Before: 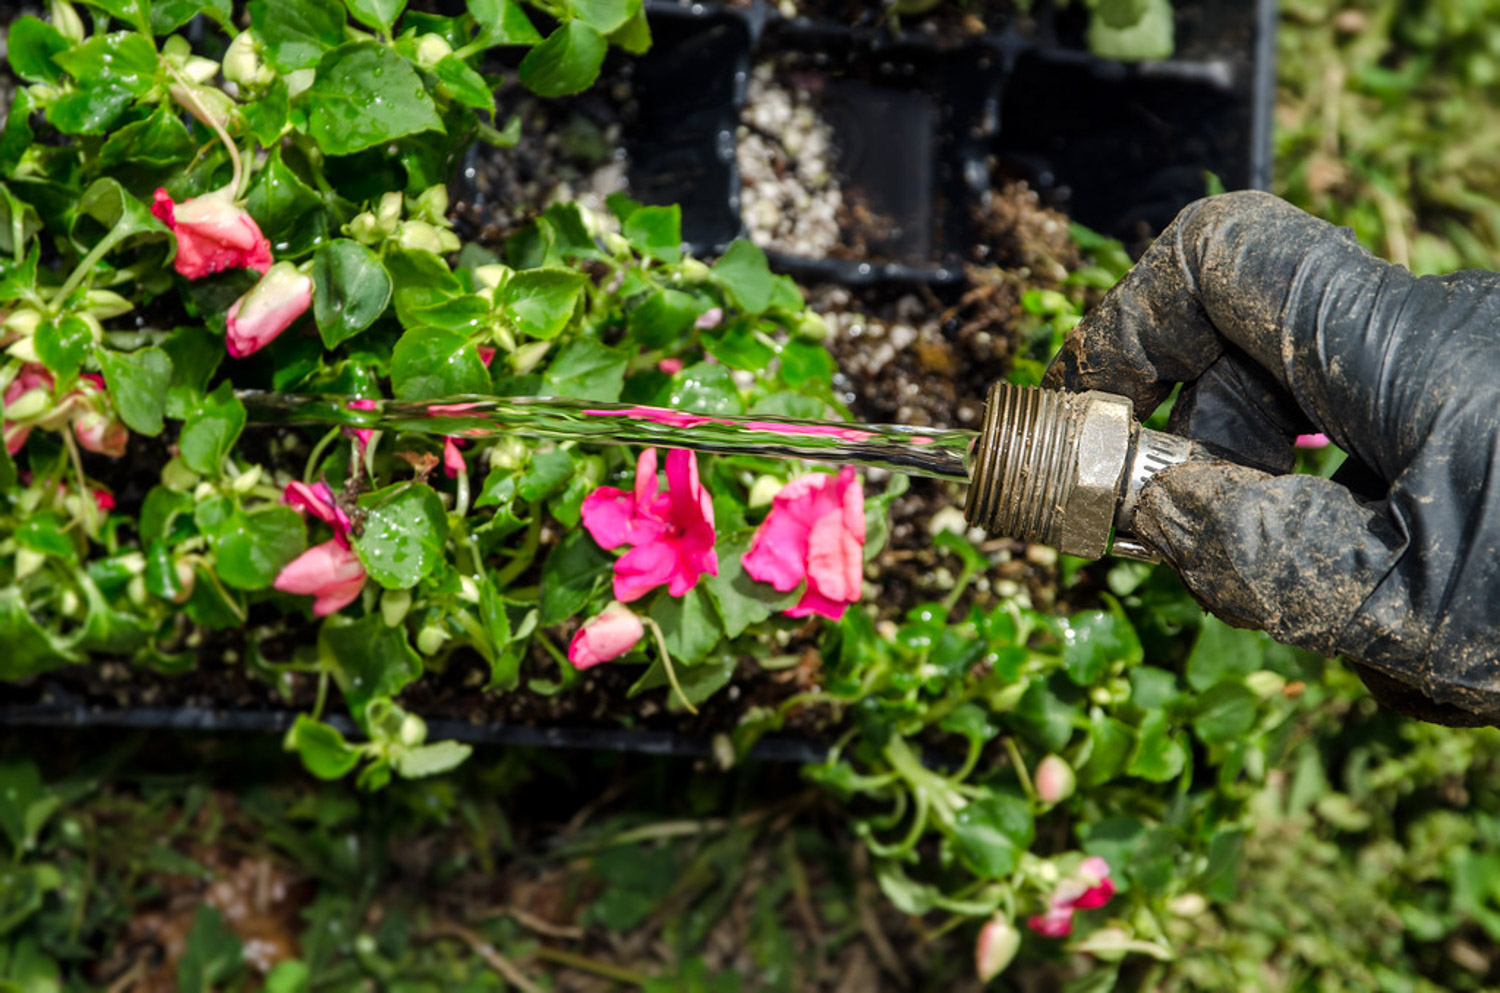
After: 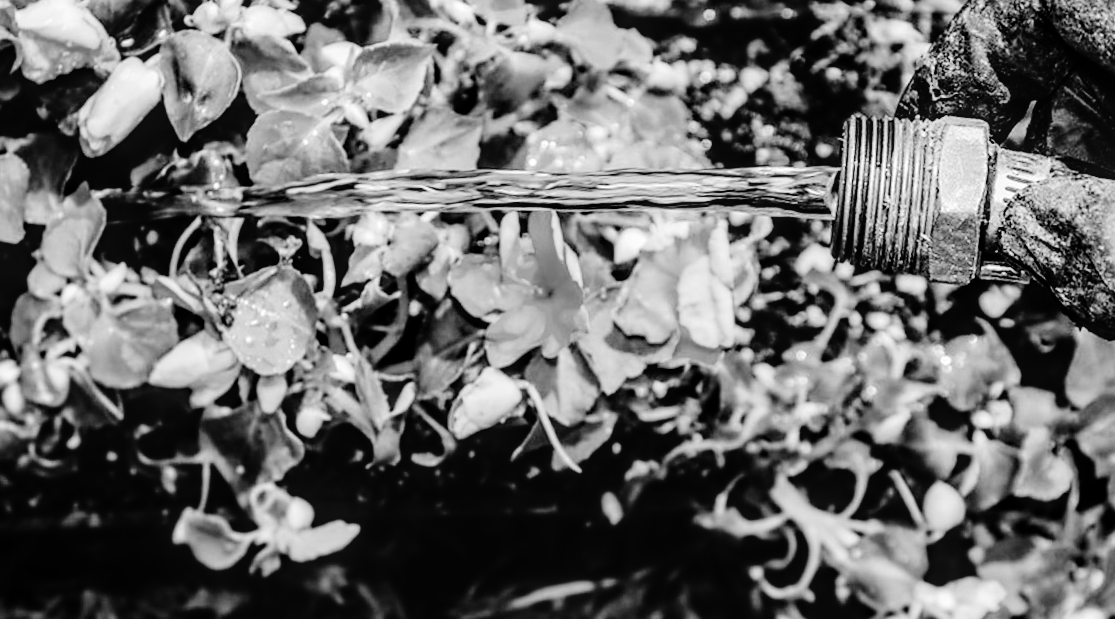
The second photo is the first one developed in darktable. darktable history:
rotate and perspective: rotation -4.98°, automatic cropping off
crop: left 11.123%, top 27.61%, right 18.3%, bottom 17.034%
base curve: curves: ch0 [(0, 0) (0.036, 0.01) (0.123, 0.254) (0.258, 0.504) (0.507, 0.748) (1, 1)], preserve colors none
sharpen: radius 1.458, amount 0.398, threshold 1.271
local contrast: on, module defaults
monochrome: on, module defaults
white balance: emerald 1
color zones: curves: ch0 [(0, 0.558) (0.143, 0.559) (0.286, 0.529) (0.429, 0.505) (0.571, 0.5) (0.714, 0.5) (0.857, 0.5) (1, 0.558)]; ch1 [(0, 0.469) (0.01, 0.469) (0.12, 0.446) (0.248, 0.469) (0.5, 0.5) (0.748, 0.5) (0.99, 0.469) (1, 0.469)]
